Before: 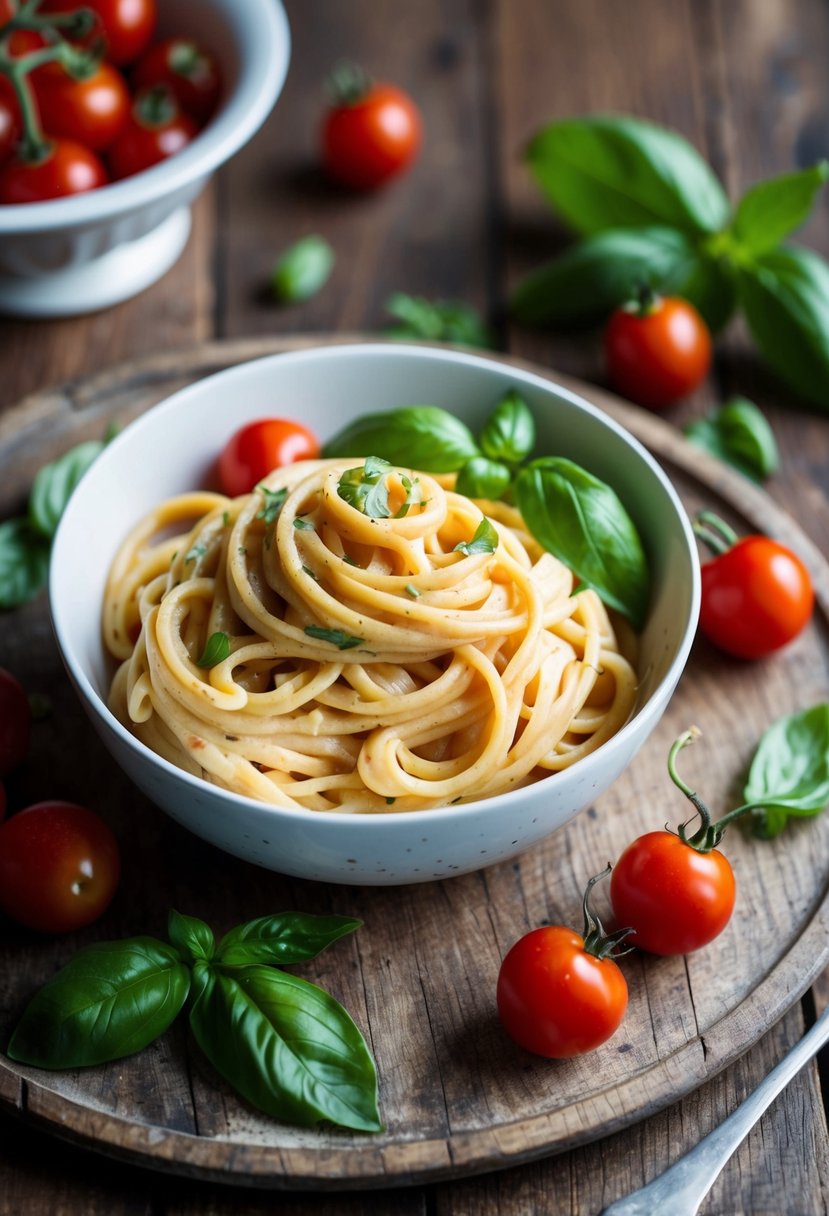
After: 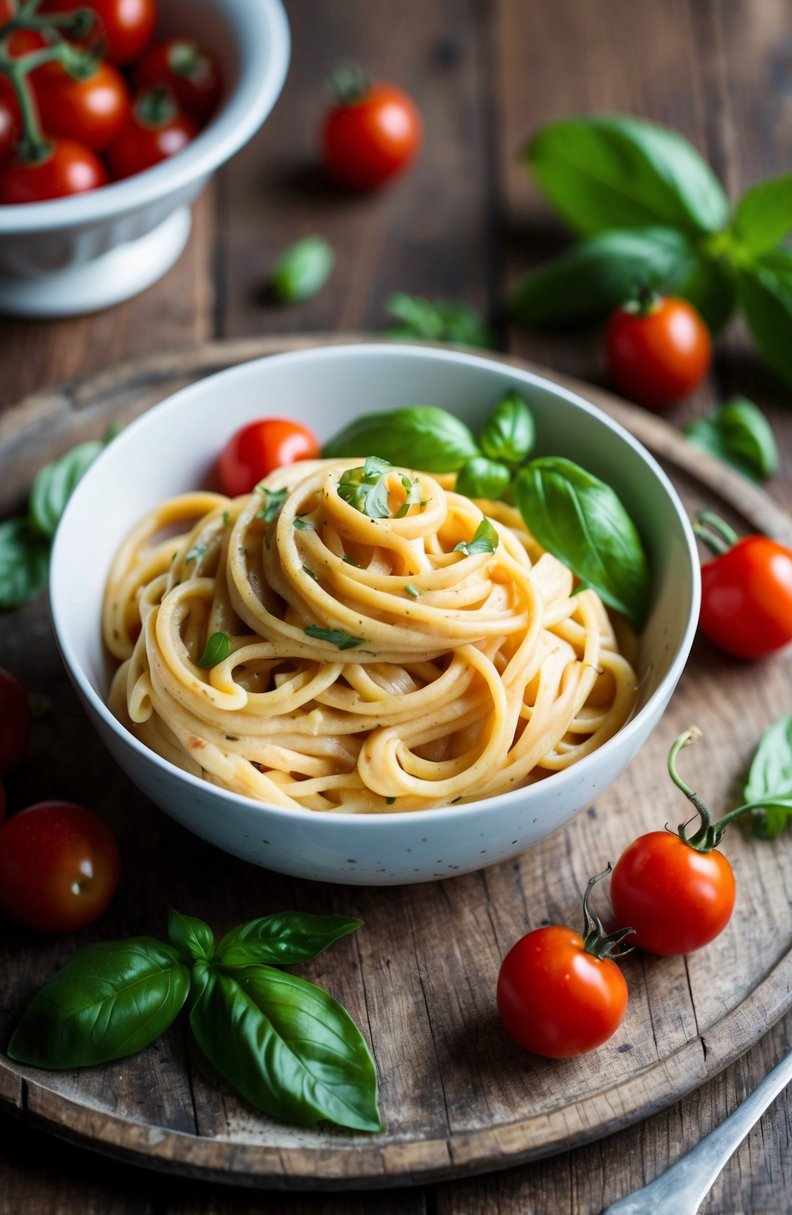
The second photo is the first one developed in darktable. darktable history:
crop: right 4.433%, bottom 0.037%
